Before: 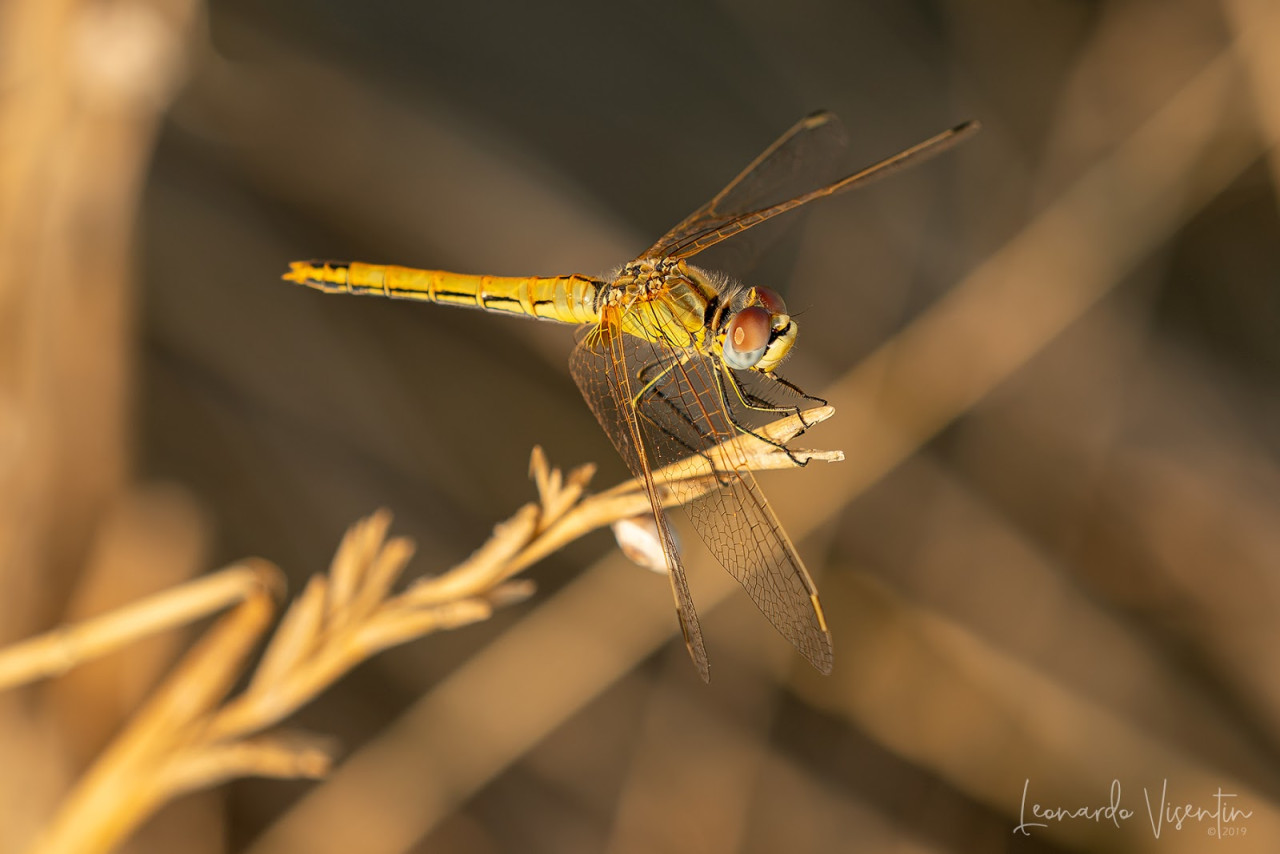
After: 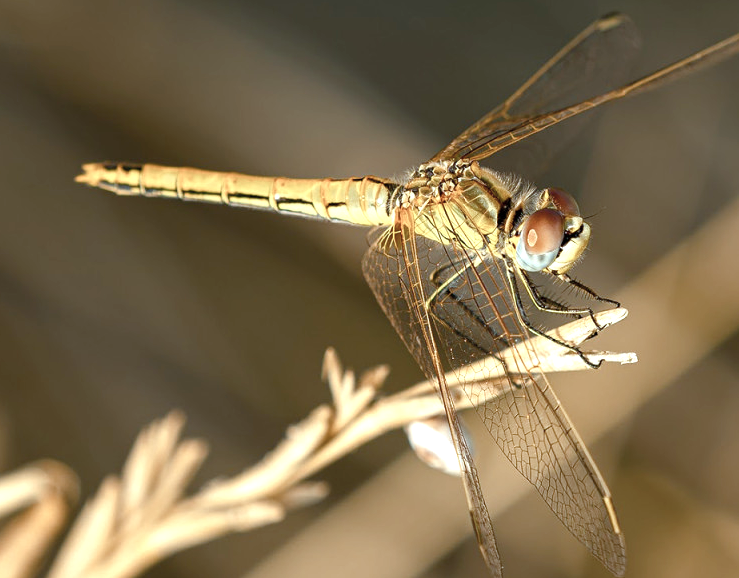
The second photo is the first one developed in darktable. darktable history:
exposure: black level correction 0, compensate exposure bias true, compensate highlight preservation false
crop: left 16.187%, top 11.487%, right 26.02%, bottom 20.8%
color balance rgb: highlights gain › chroma 2.126%, highlights gain › hue 74.26°, perceptual saturation grading › global saturation 20%, perceptual saturation grading › highlights -49.41%, perceptual saturation grading › shadows 23.98%, perceptual brilliance grading › global brilliance 18.247%, global vibrance 20%
color correction: highlights a* -12.5, highlights b* -17.61, saturation 0.709
